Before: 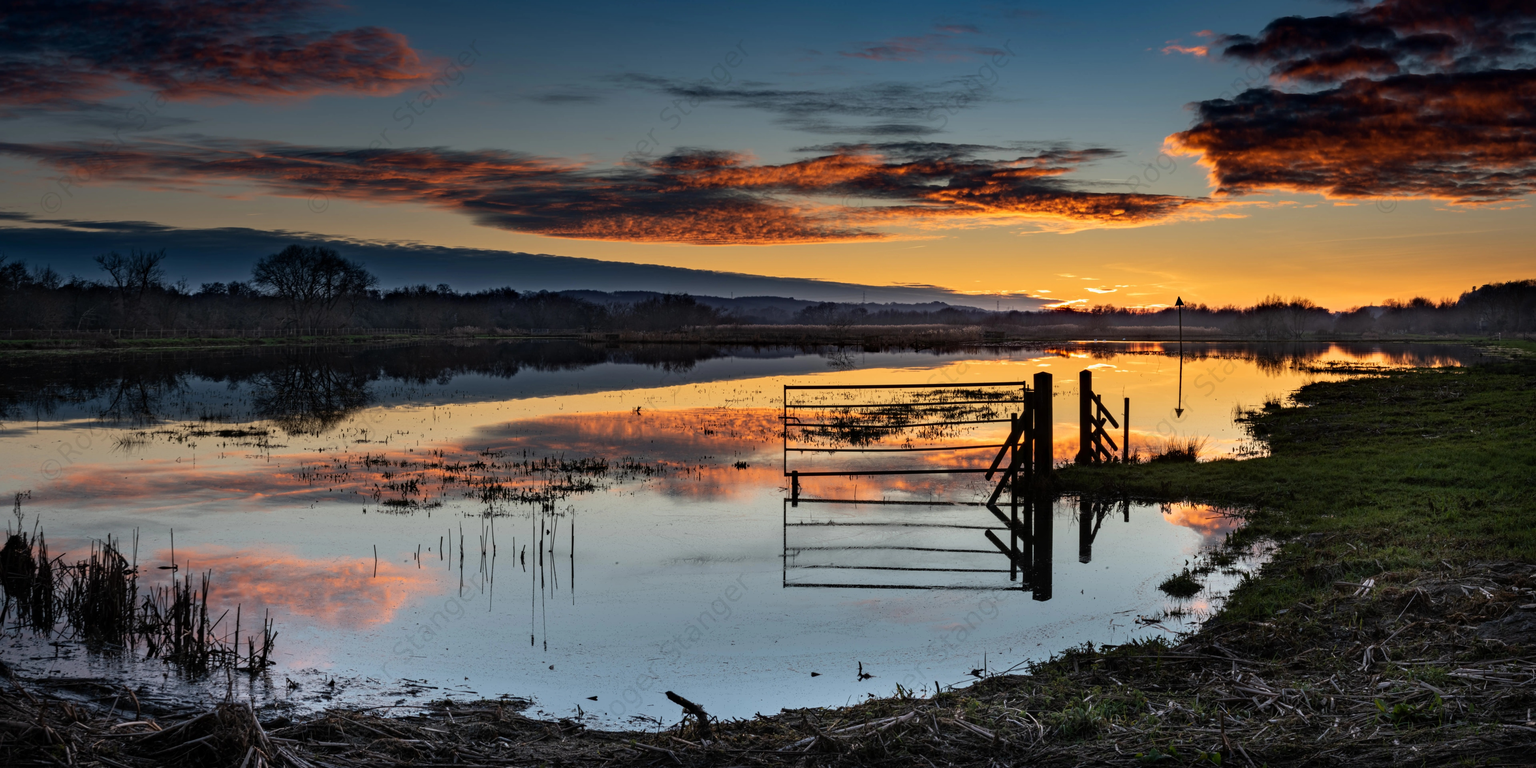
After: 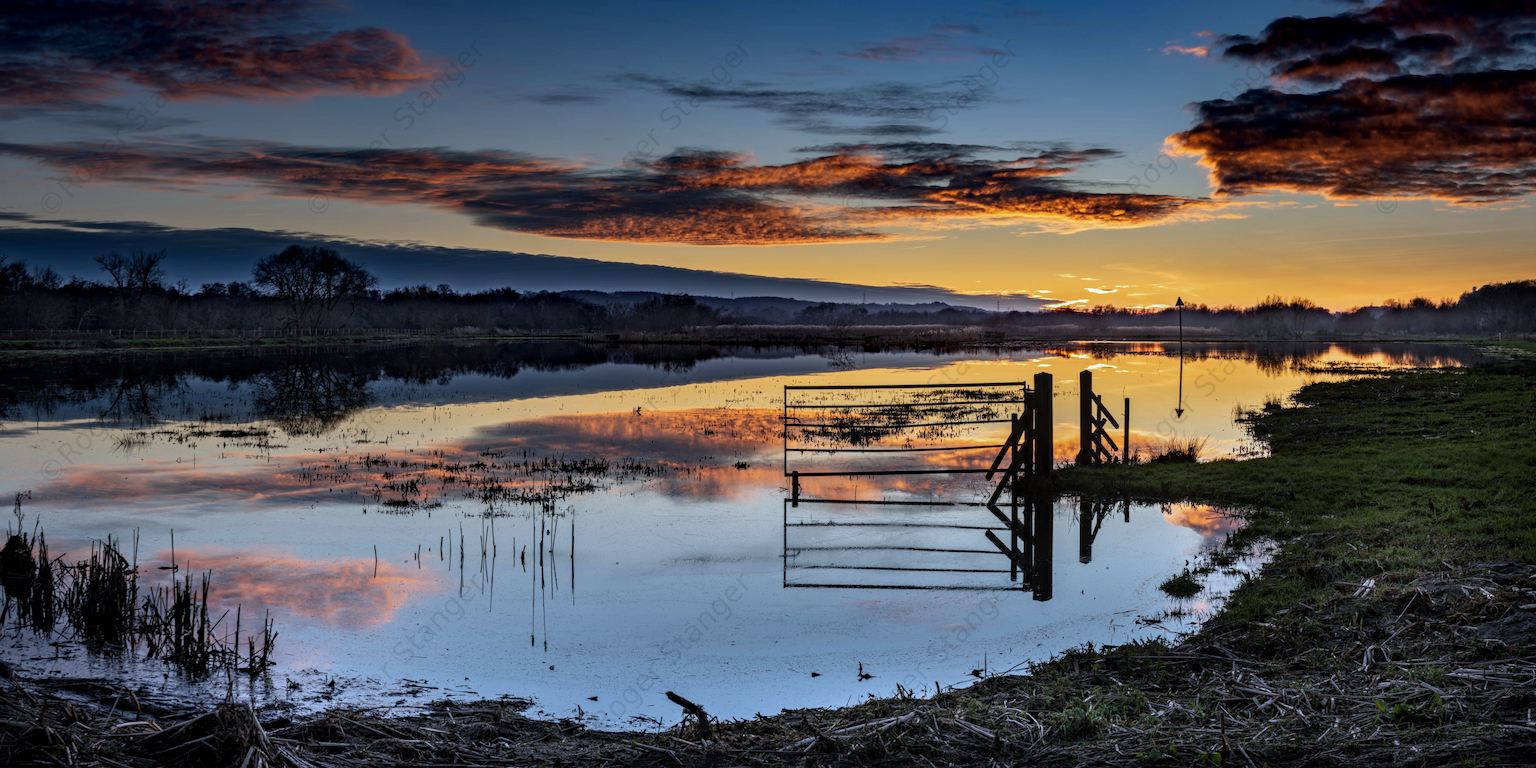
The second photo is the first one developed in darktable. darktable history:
local contrast: on, module defaults
white balance: red 0.926, green 1.003, blue 1.133
